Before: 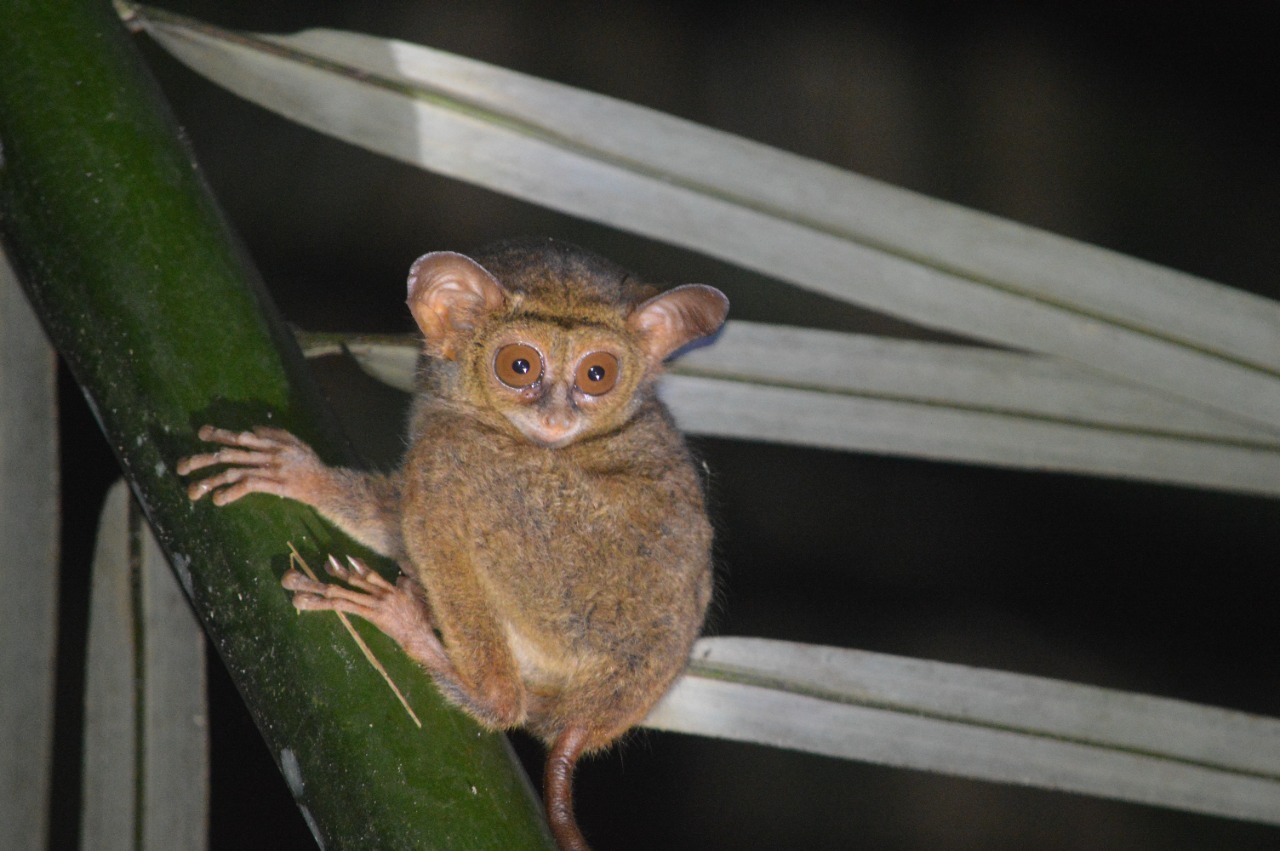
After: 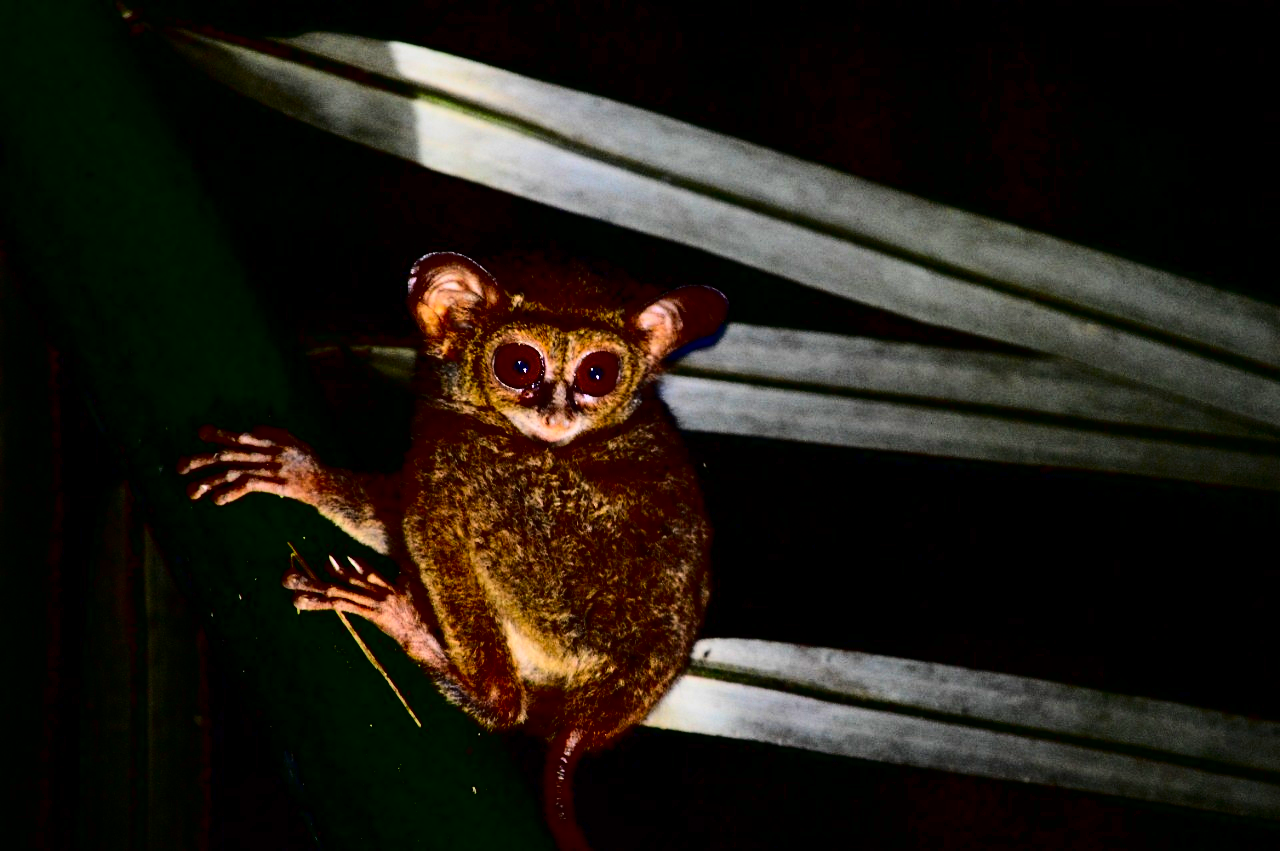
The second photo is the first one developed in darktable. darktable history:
contrast brightness saturation: contrast 0.78, brightness -0.99, saturation 0.999
